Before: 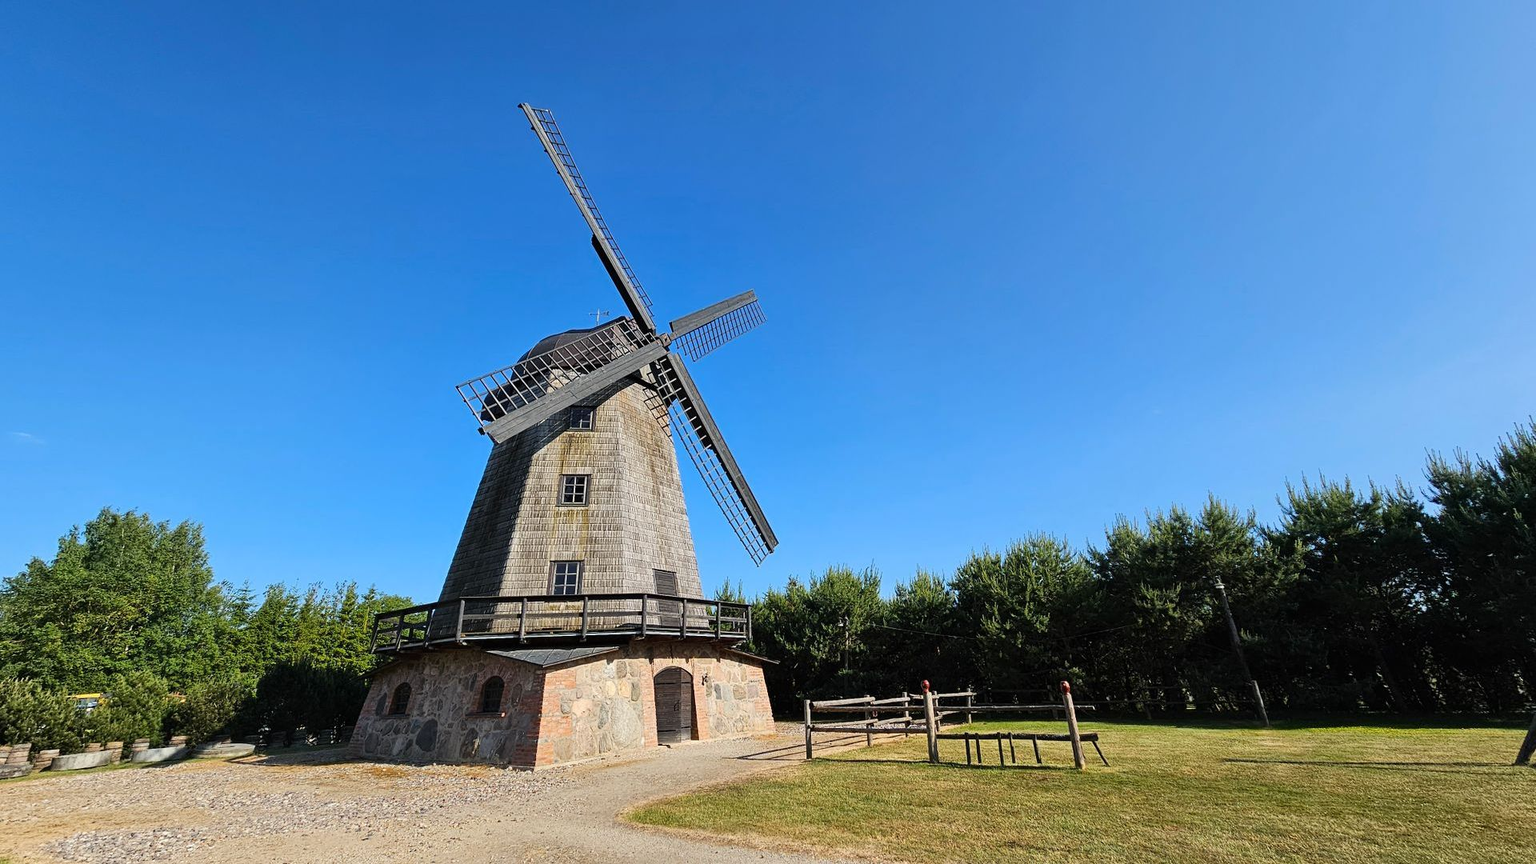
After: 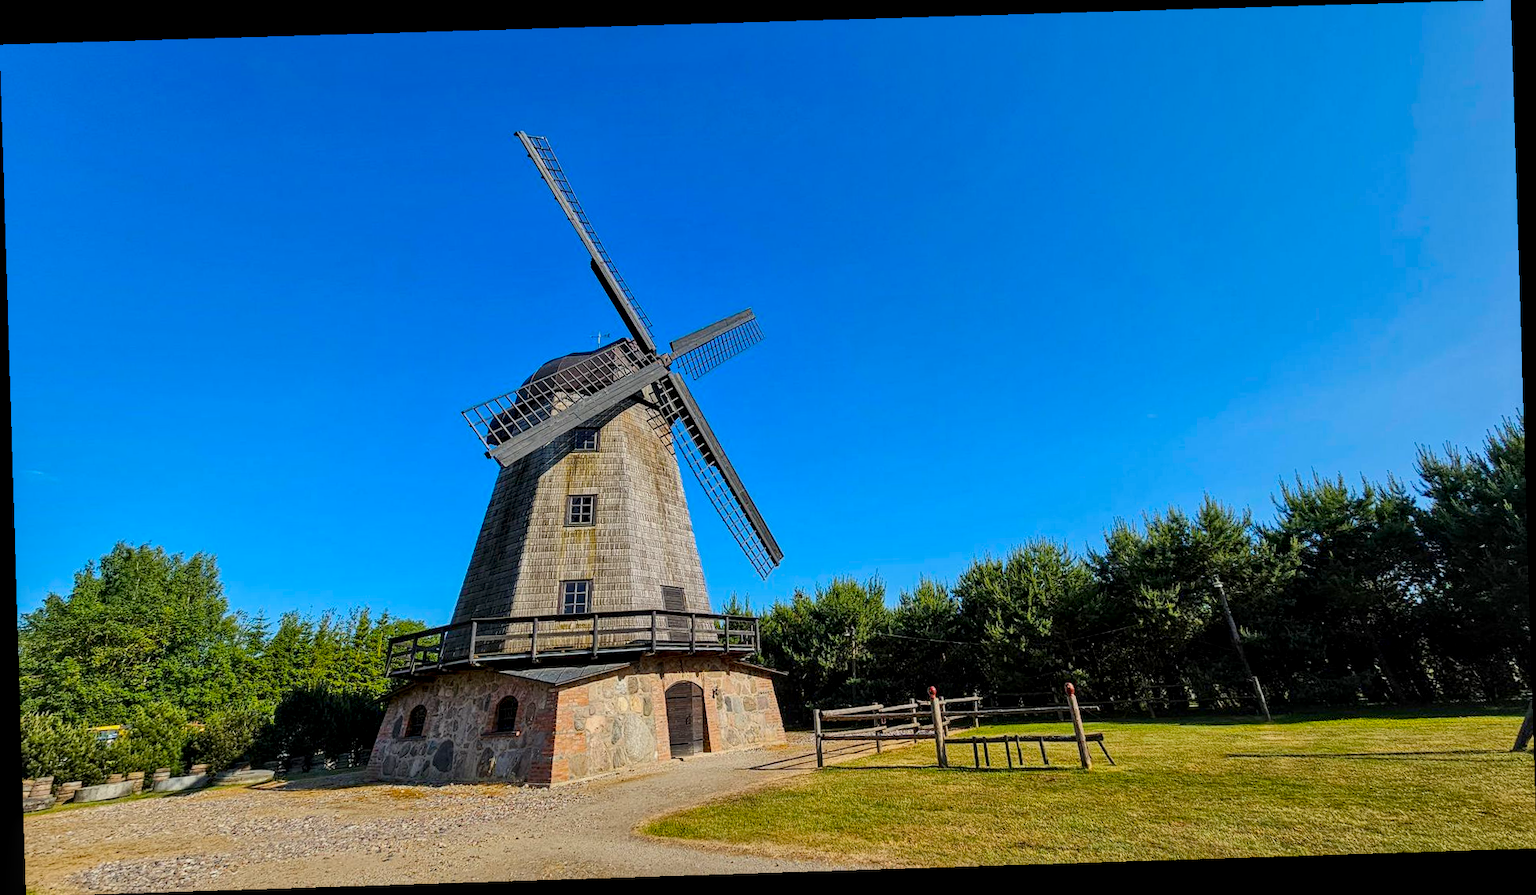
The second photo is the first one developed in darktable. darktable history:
tone equalizer: -8 EV 0.25 EV, -7 EV 0.417 EV, -6 EV 0.417 EV, -5 EV 0.25 EV, -3 EV -0.25 EV, -2 EV -0.417 EV, -1 EV -0.417 EV, +0 EV -0.25 EV, edges refinement/feathering 500, mask exposure compensation -1.57 EV, preserve details guided filter
local contrast: detail 142%
rotate and perspective: rotation -1.77°, lens shift (horizontal) 0.004, automatic cropping off
color balance rgb: linear chroma grading › global chroma 13.3%, global vibrance 41.49%
